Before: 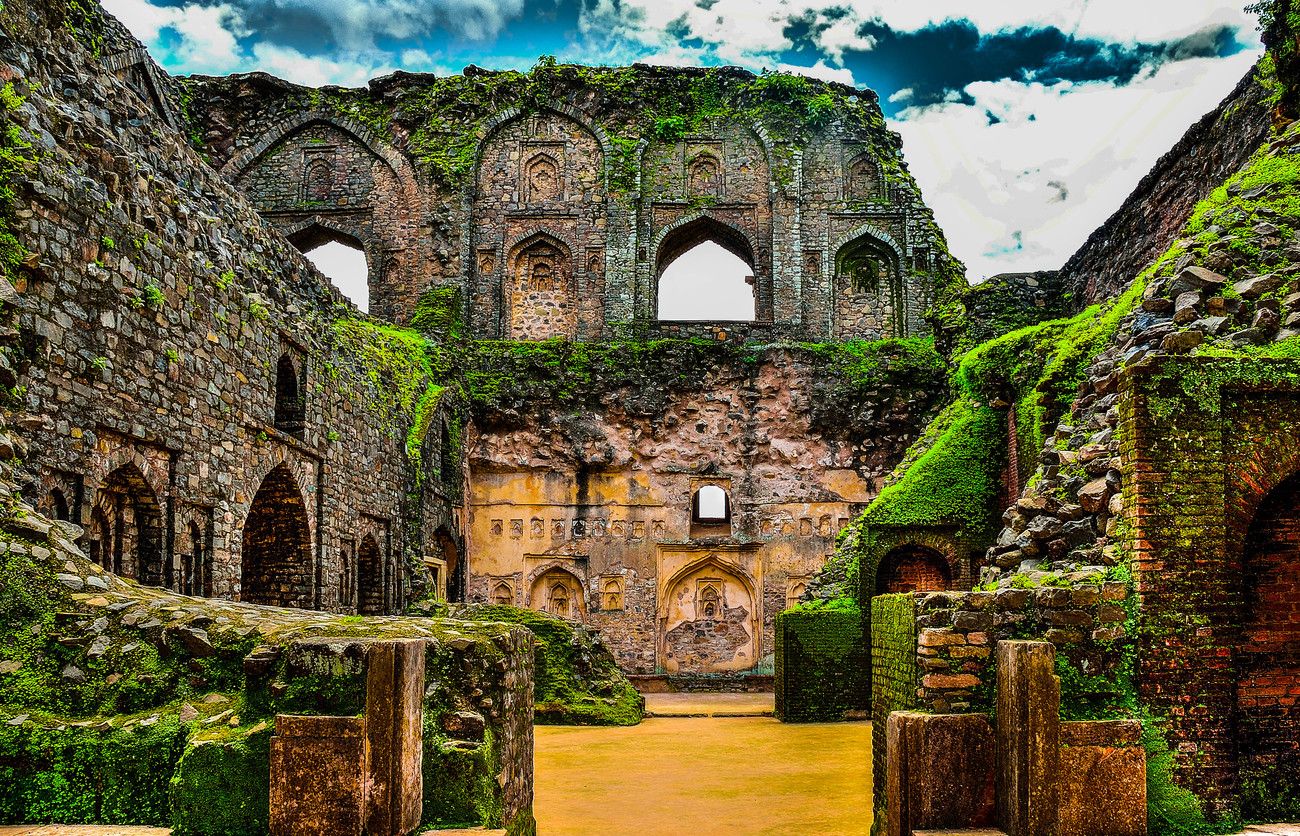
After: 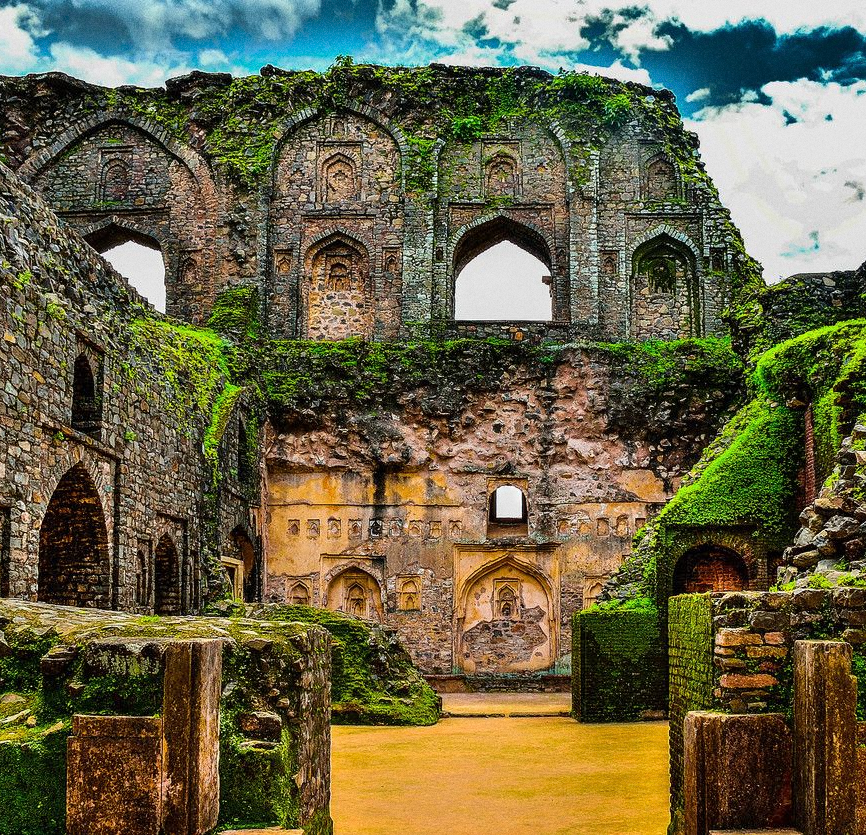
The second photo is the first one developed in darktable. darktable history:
crop and rotate: left 15.754%, right 17.579%
grain: coarseness 0.09 ISO
